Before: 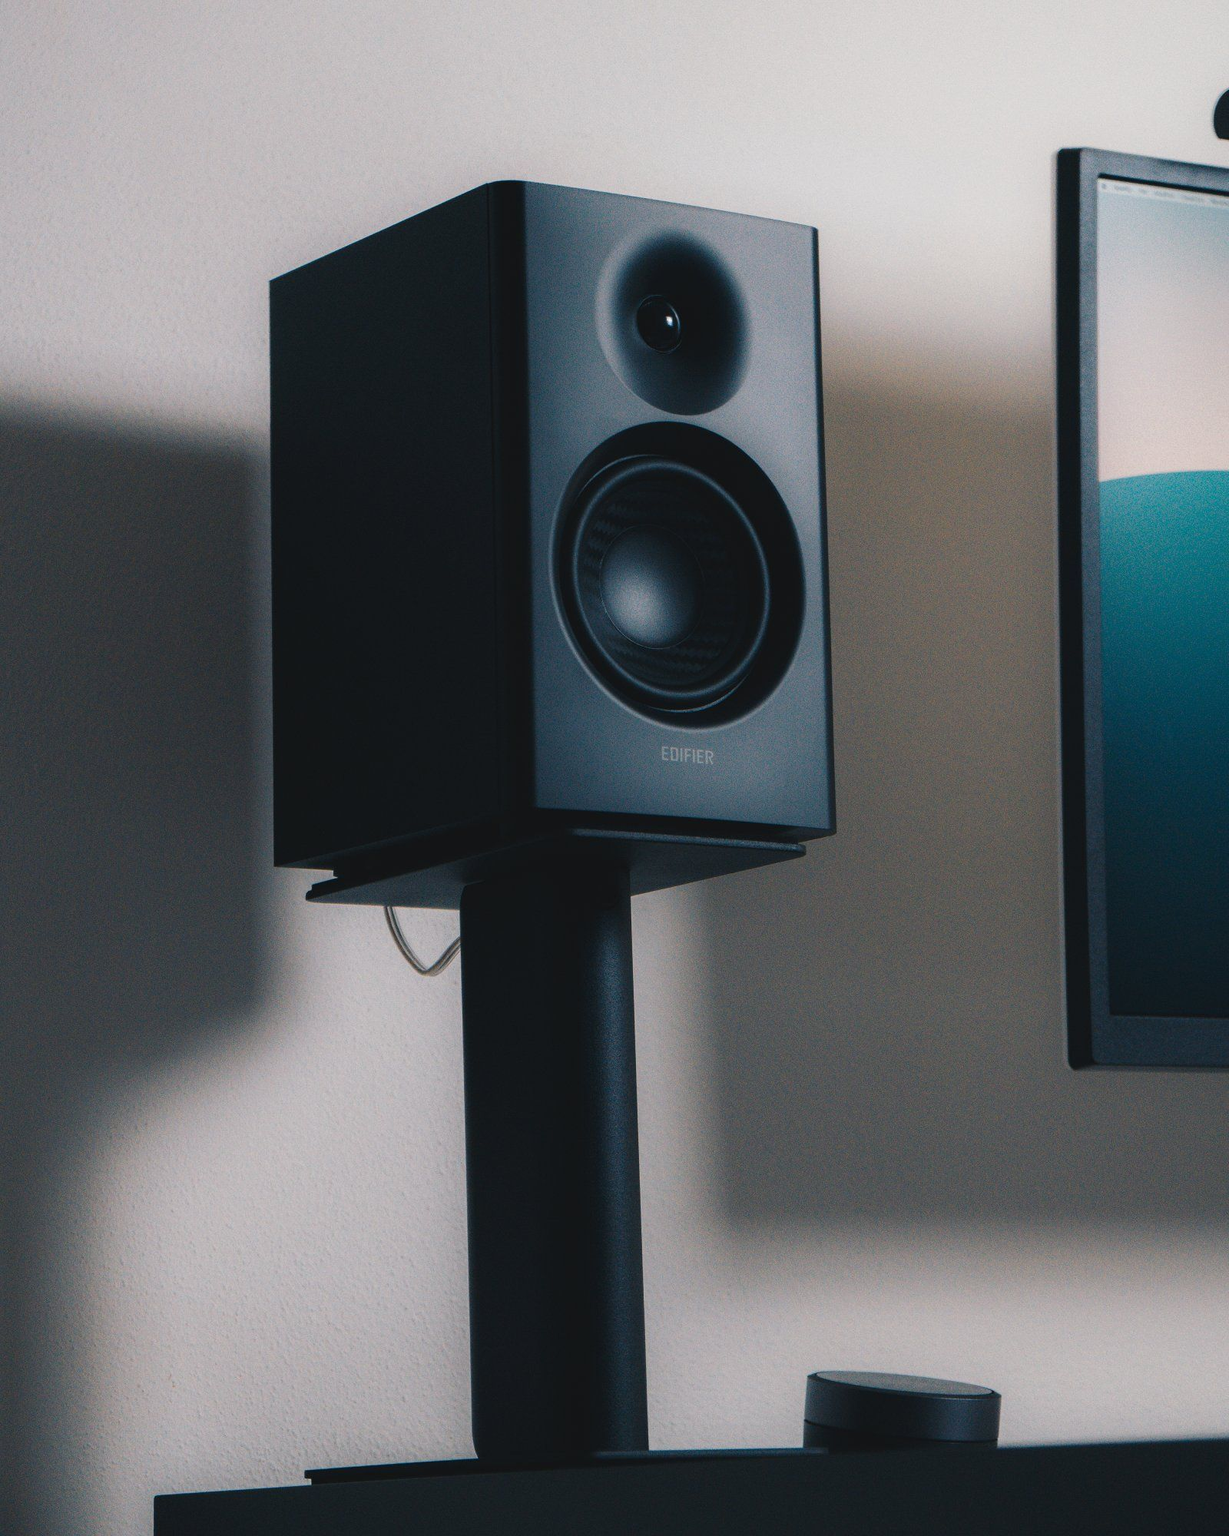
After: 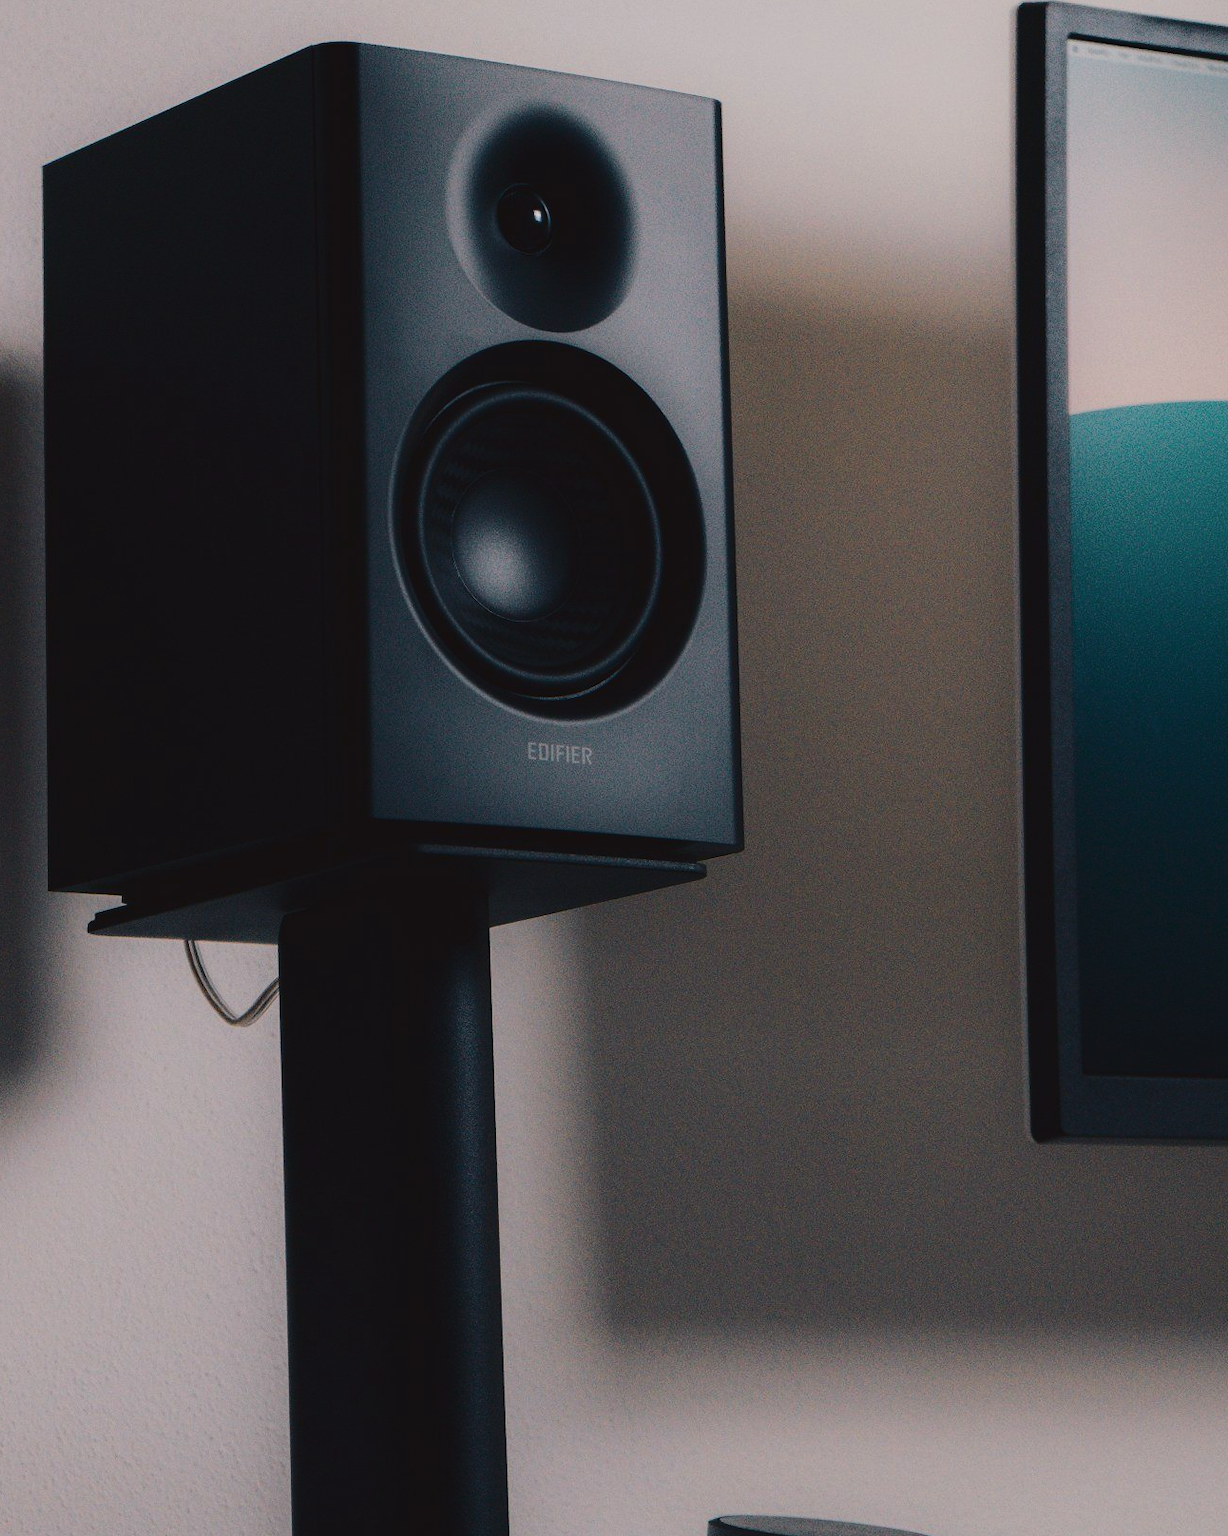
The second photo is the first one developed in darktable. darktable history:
tone curve: curves: ch0 [(0, 0.019) (0.204, 0.162) (0.491, 0.519) (0.748, 0.765) (1, 0.919)]; ch1 [(0, 0) (0.179, 0.173) (0.322, 0.32) (0.442, 0.447) (0.496, 0.504) (0.566, 0.585) (0.761, 0.803) (1, 1)]; ch2 [(0, 0) (0.434, 0.447) (0.483, 0.487) (0.555, 0.563) (0.697, 0.68) (1, 1)], color space Lab, independent channels, preserve colors none
crop: left 19.159%, top 9.58%, bottom 9.58%
exposure: exposure -0.492 EV, compensate highlight preservation false
